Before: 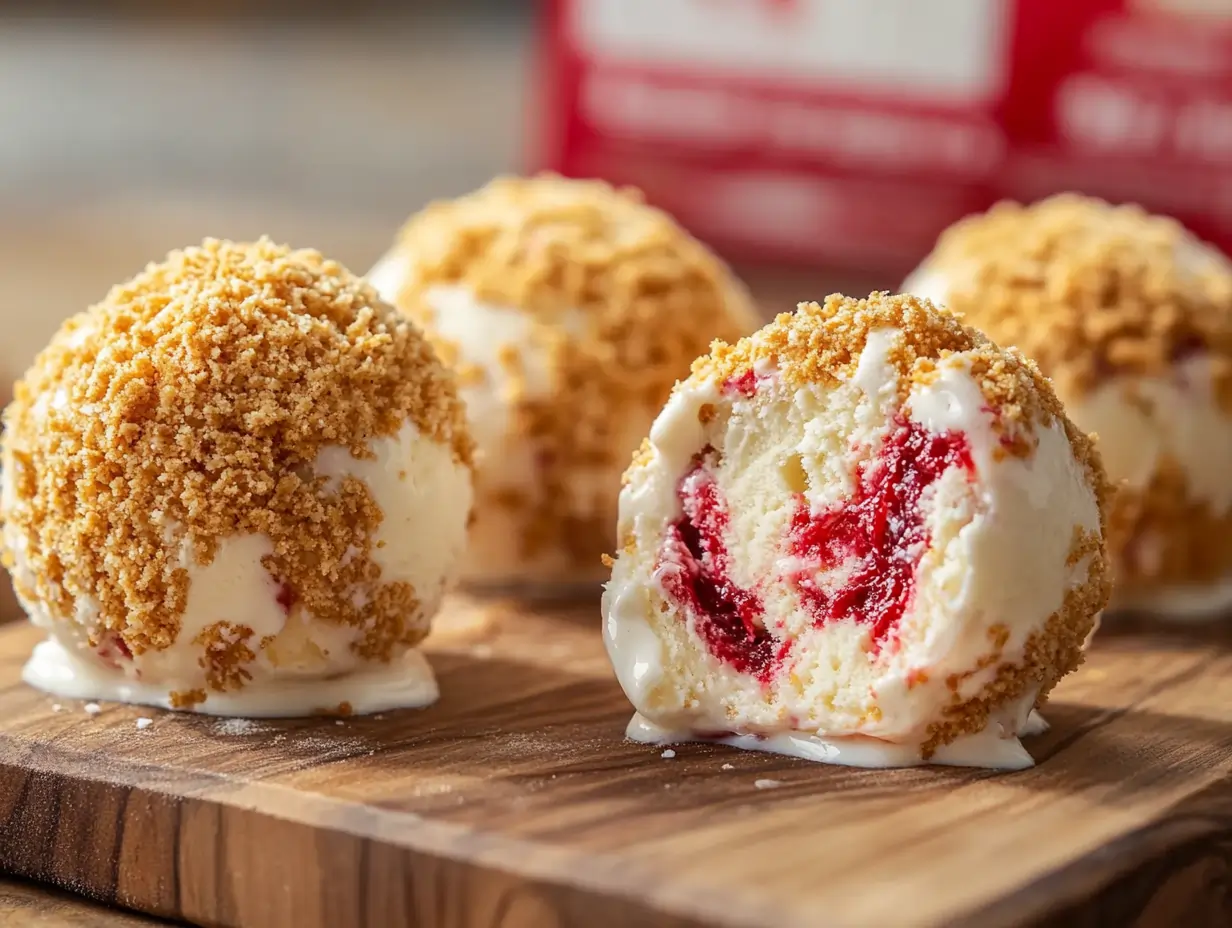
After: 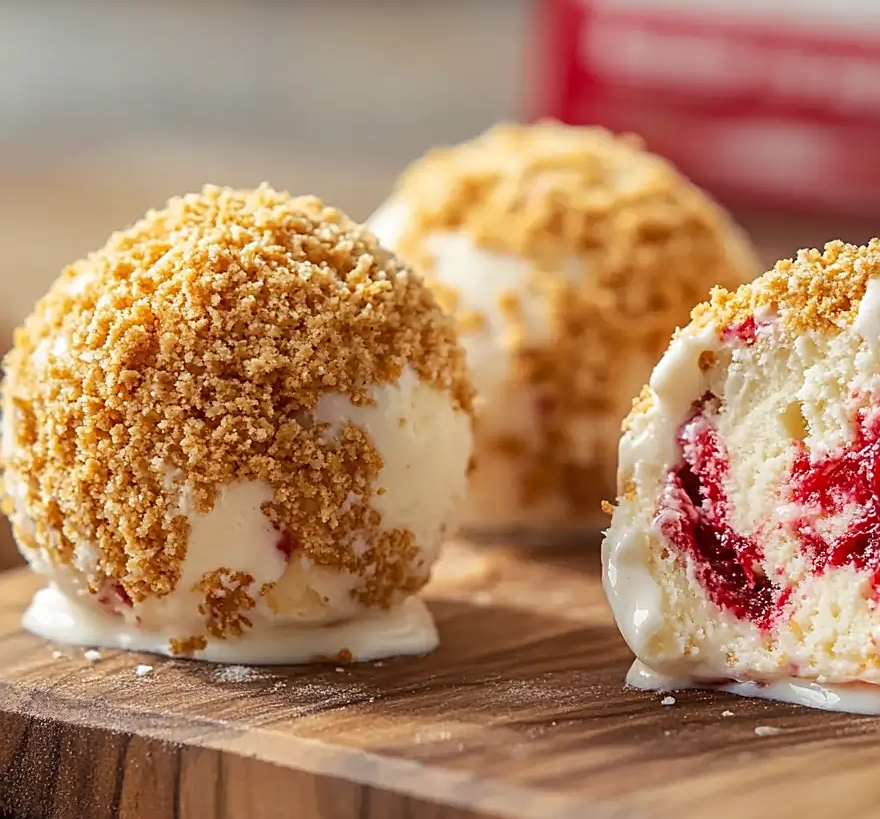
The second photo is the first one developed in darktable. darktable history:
crop: top 5.803%, right 27.864%, bottom 5.804%
sharpen: on, module defaults
